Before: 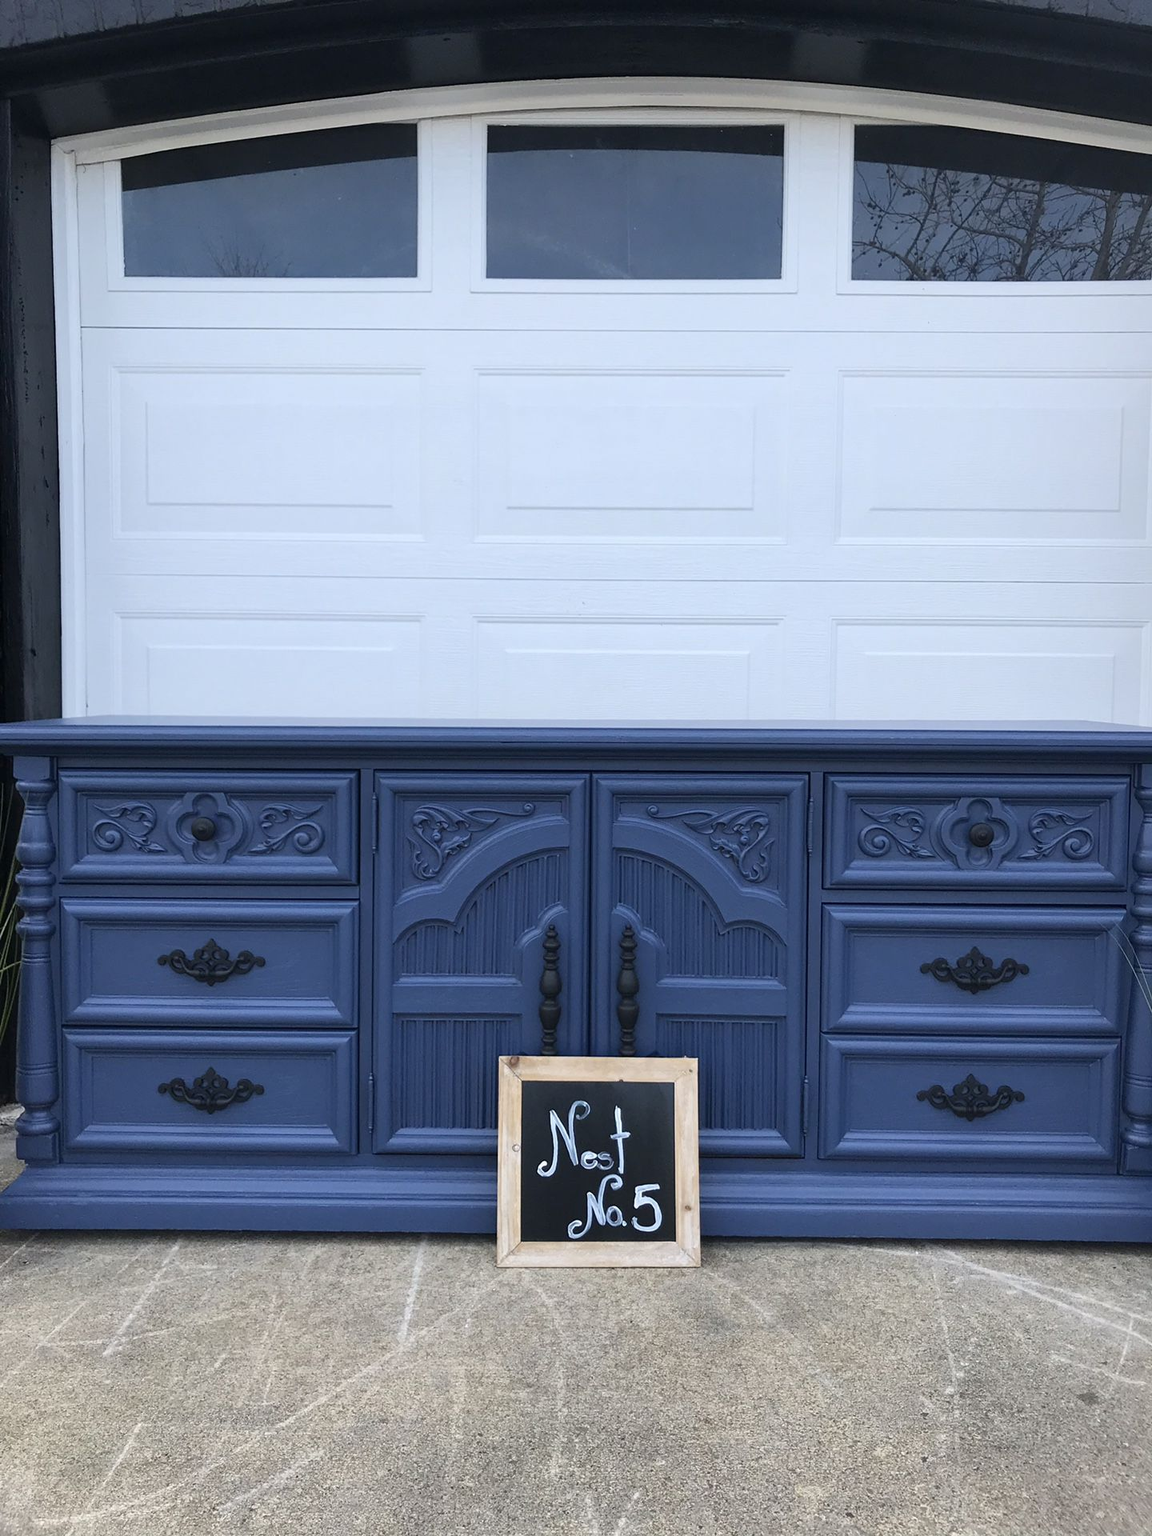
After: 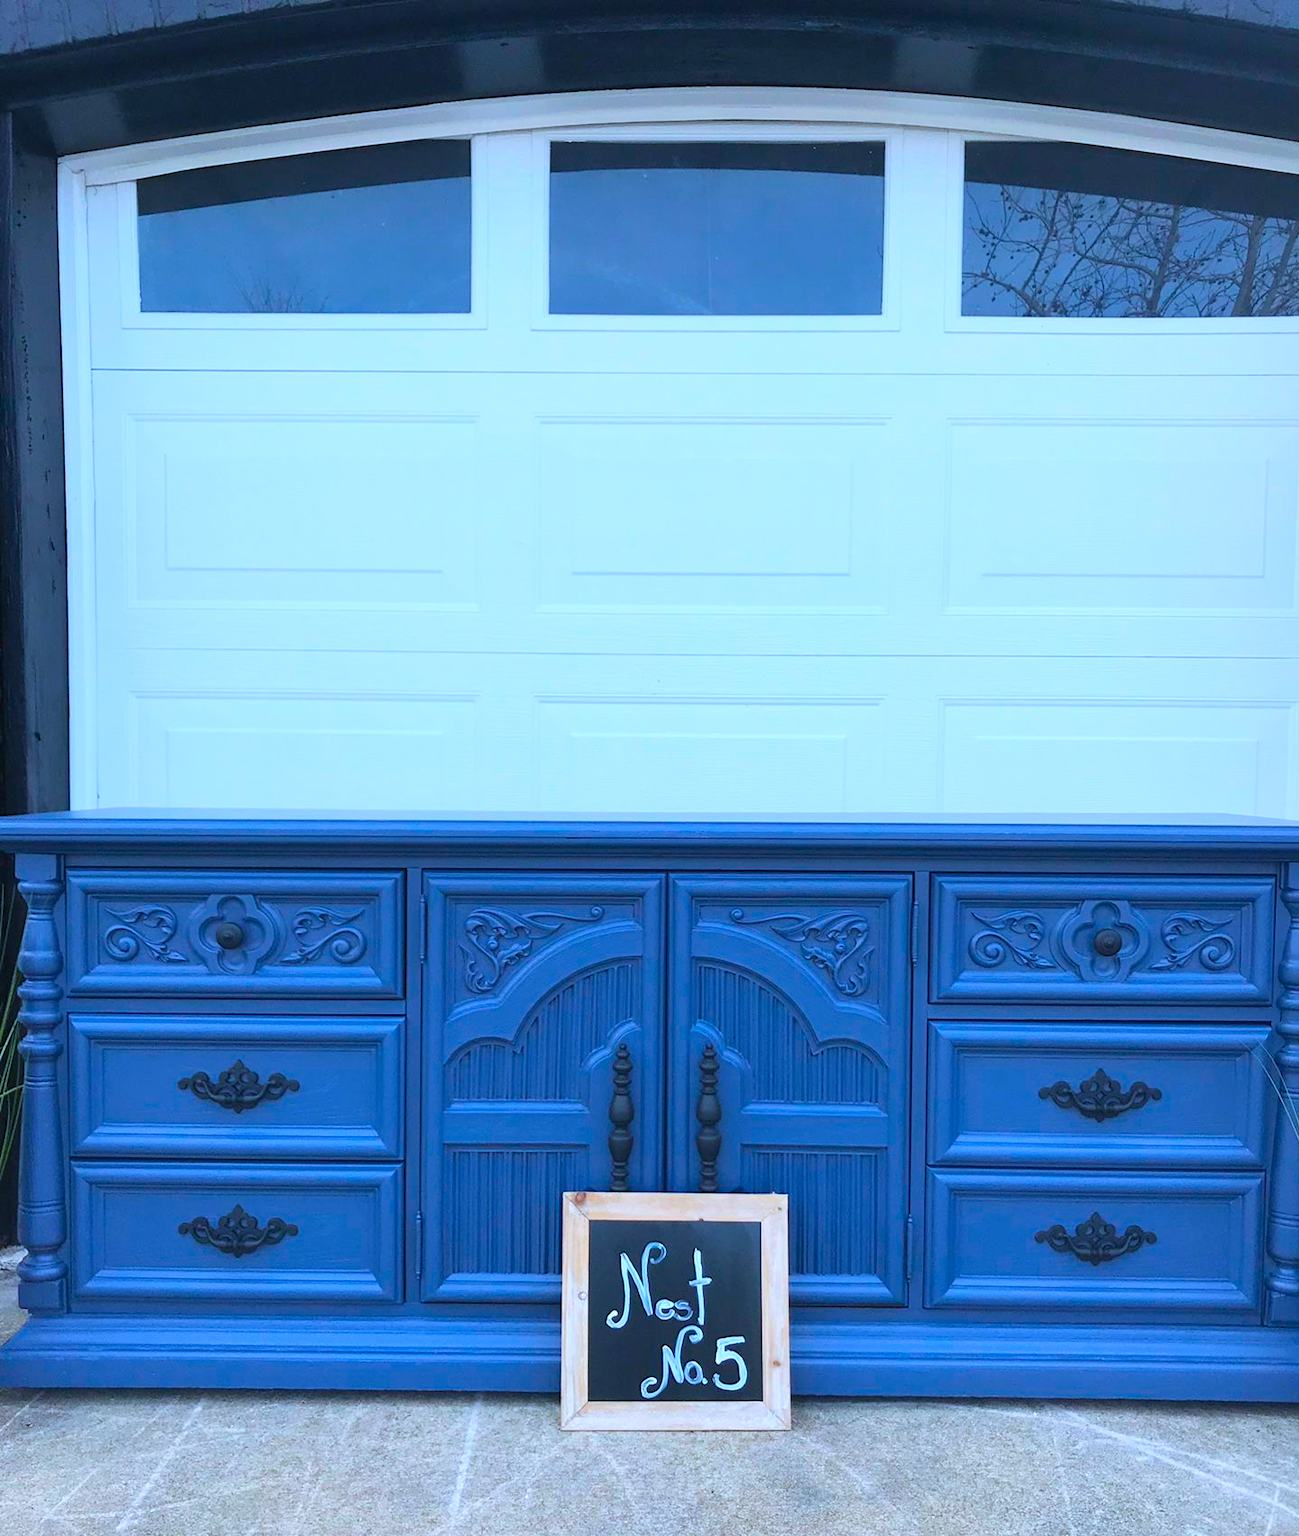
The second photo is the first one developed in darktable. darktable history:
color calibration: x 0.38, y 0.391, temperature 4079.61 K
velvia: on, module defaults
contrast brightness saturation: contrast 0.07, brightness 0.17, saturation 0.406
crop and rotate: top 0%, bottom 11.365%
